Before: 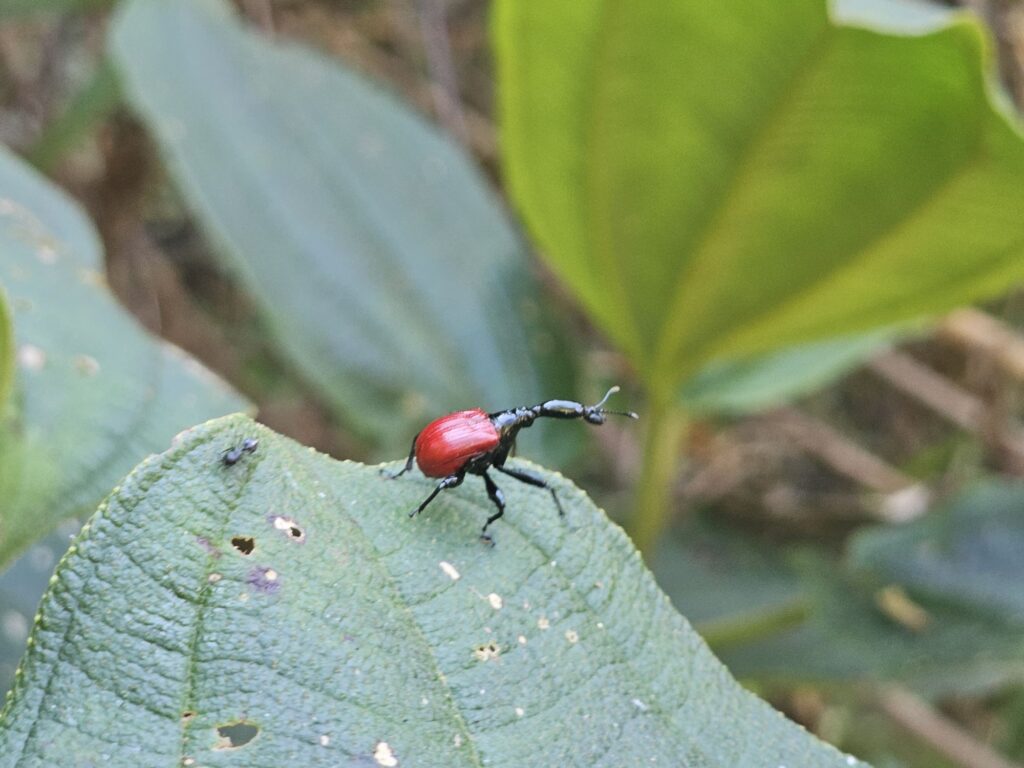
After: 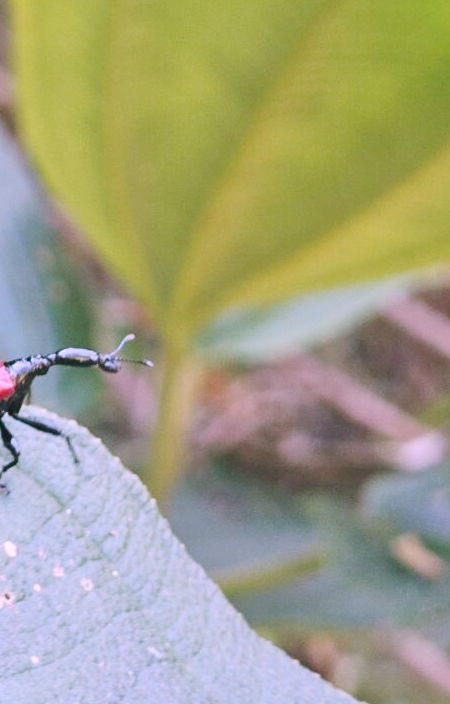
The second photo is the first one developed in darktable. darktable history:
crop: left 47.401%, top 6.816%, right 8.073%
color correction: highlights a* 15.6, highlights b* -20.3
base curve: curves: ch0 [(0, 0) (0.158, 0.273) (0.879, 0.895) (1, 1)], preserve colors none
